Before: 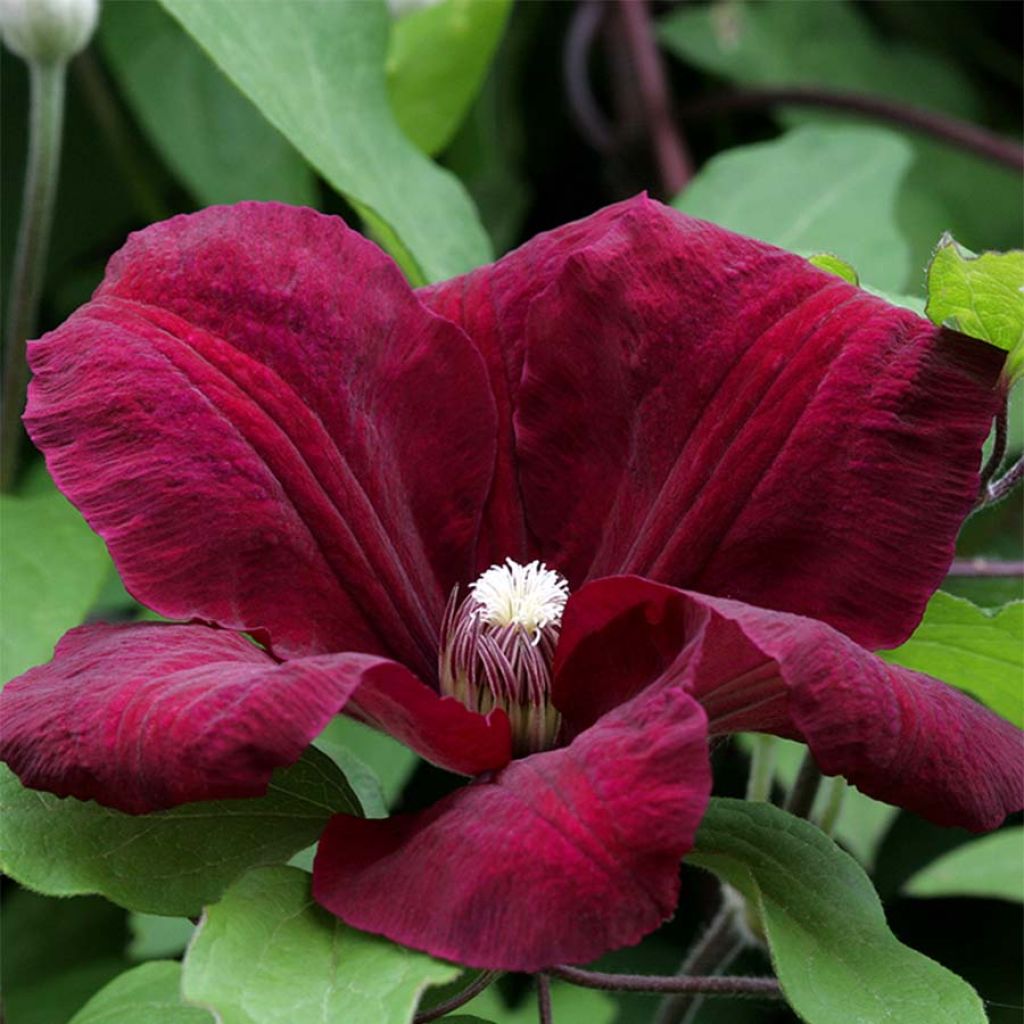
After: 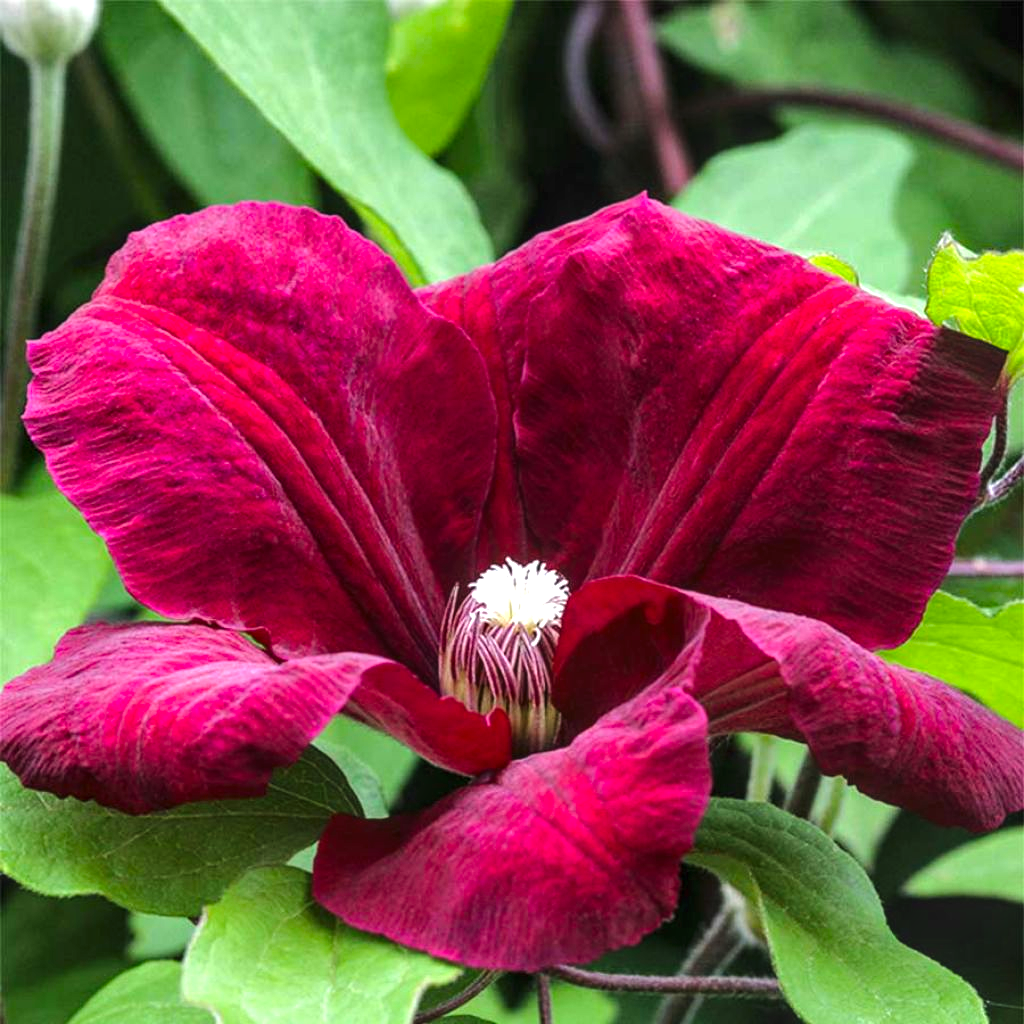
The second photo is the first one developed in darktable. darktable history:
local contrast: detail 150%
color balance rgb: perceptual saturation grading › global saturation 25.453%, perceptual brilliance grading › mid-tones 10.238%, perceptual brilliance grading › shadows 15.308%
exposure: black level correction -0.005, exposure 0.625 EV, compensate highlight preservation false
